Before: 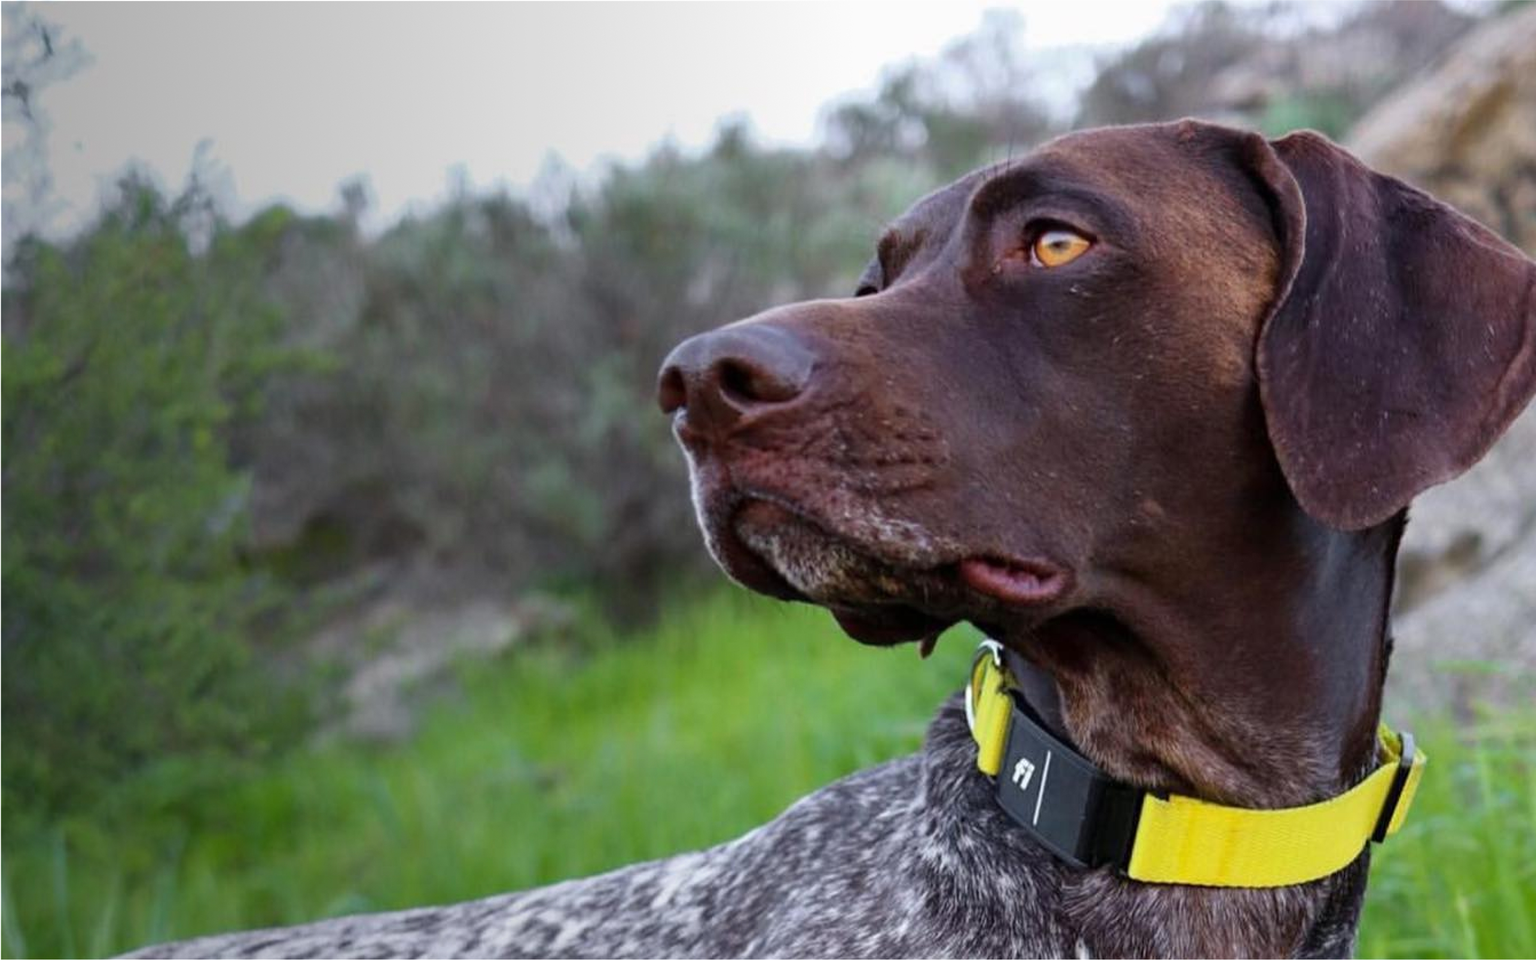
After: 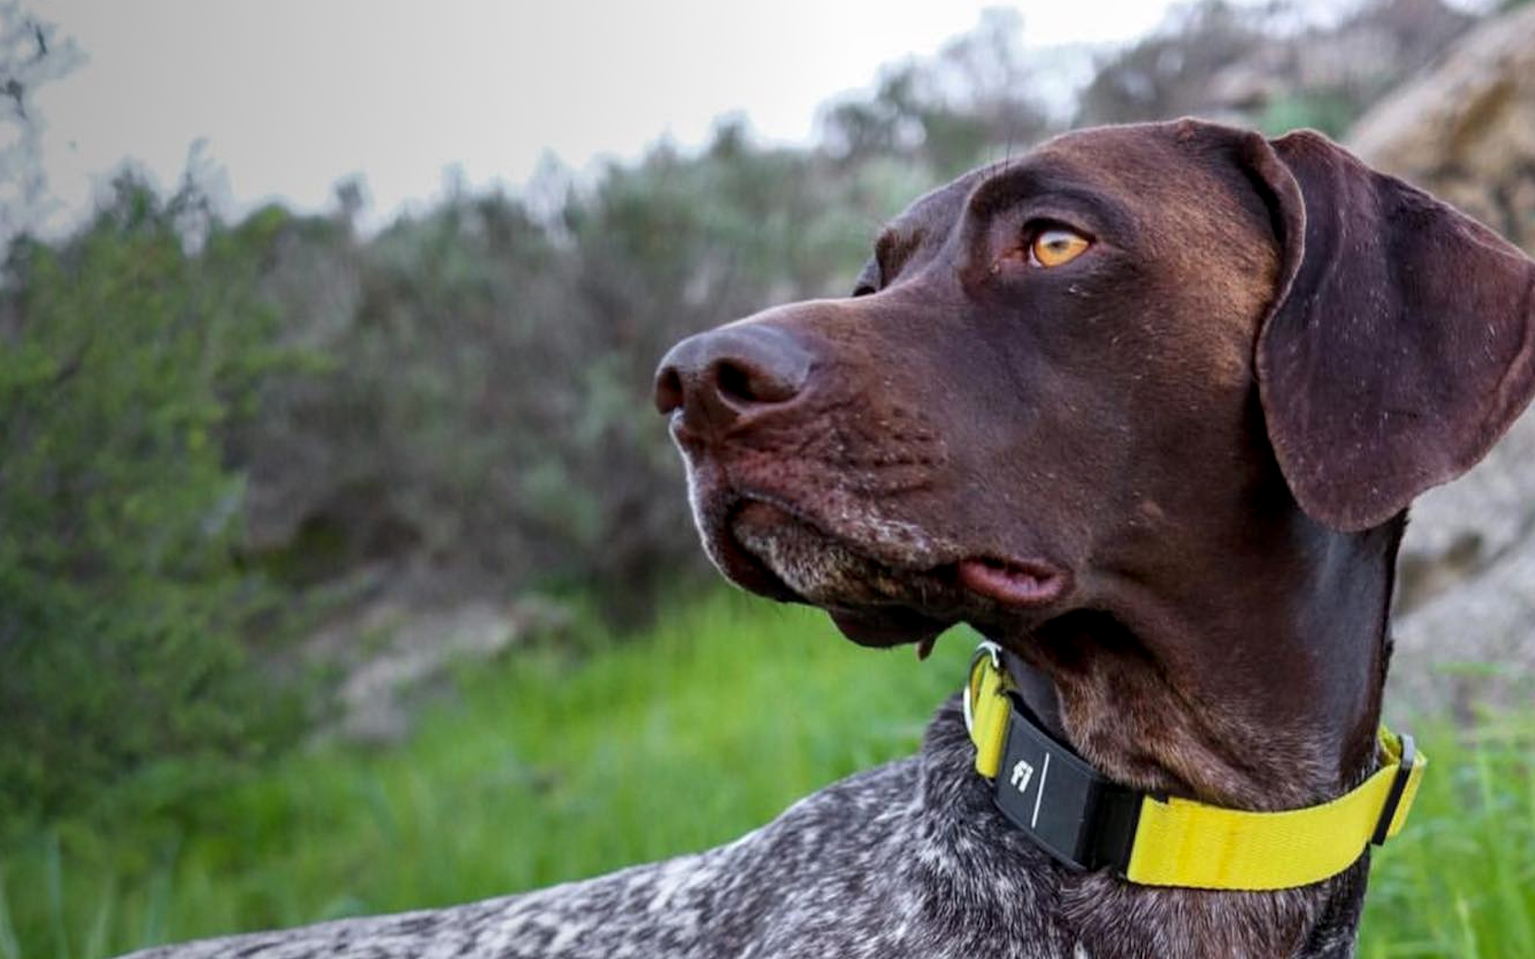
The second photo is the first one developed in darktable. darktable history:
local contrast: on, module defaults
crop and rotate: left 0.451%, top 0.222%, bottom 0.24%
